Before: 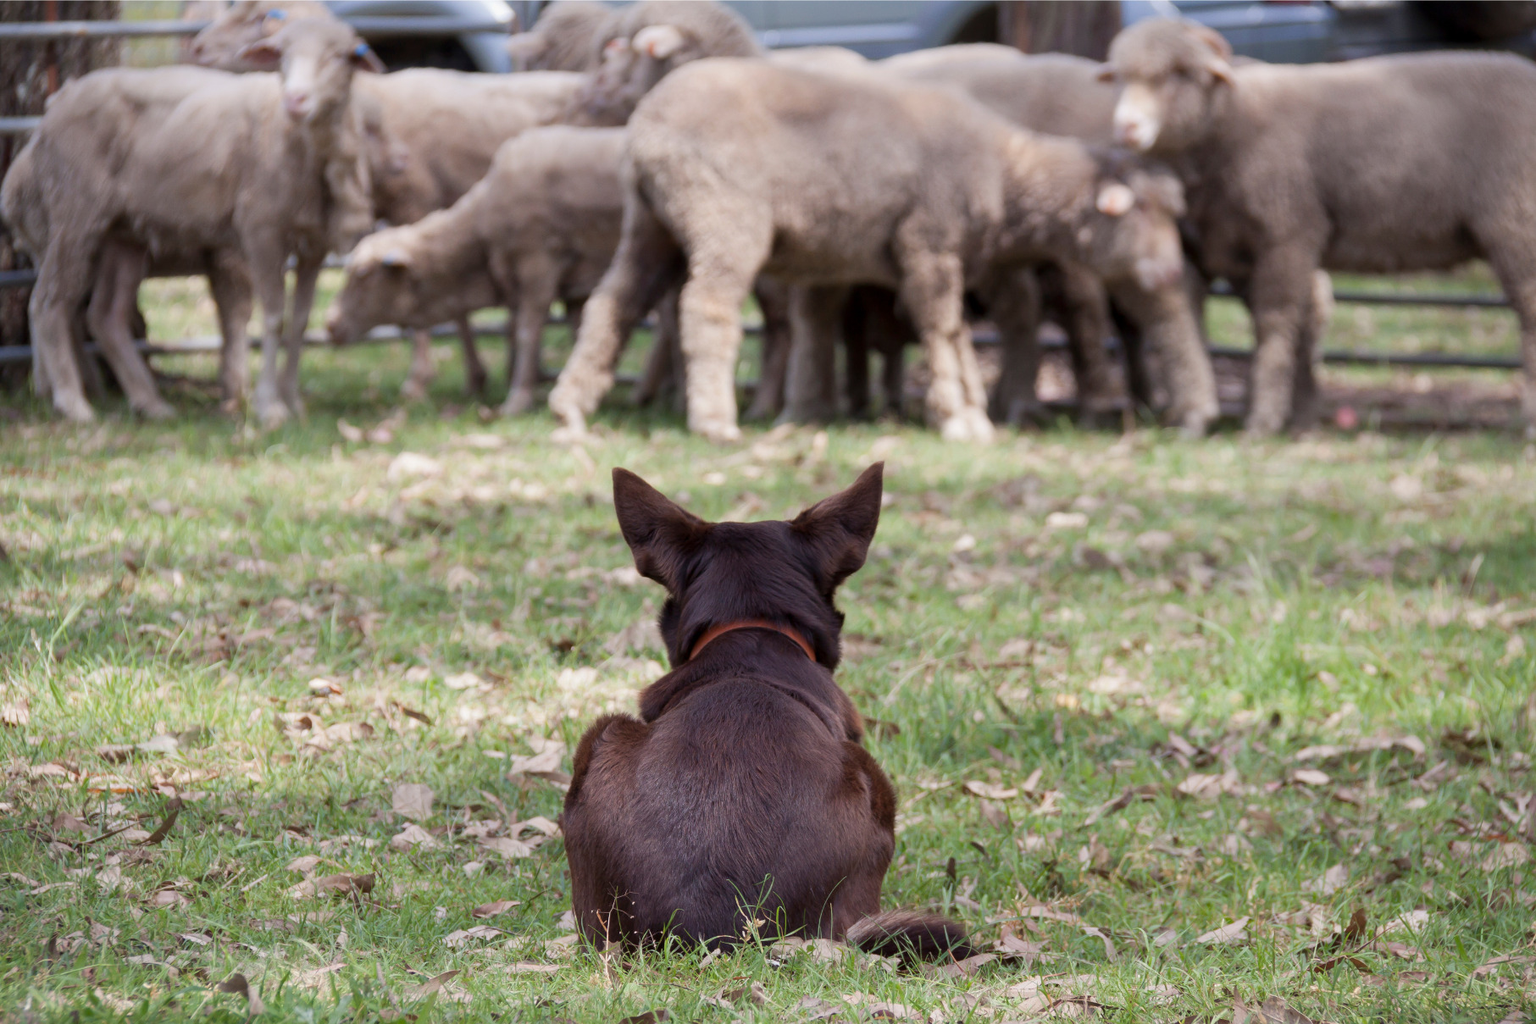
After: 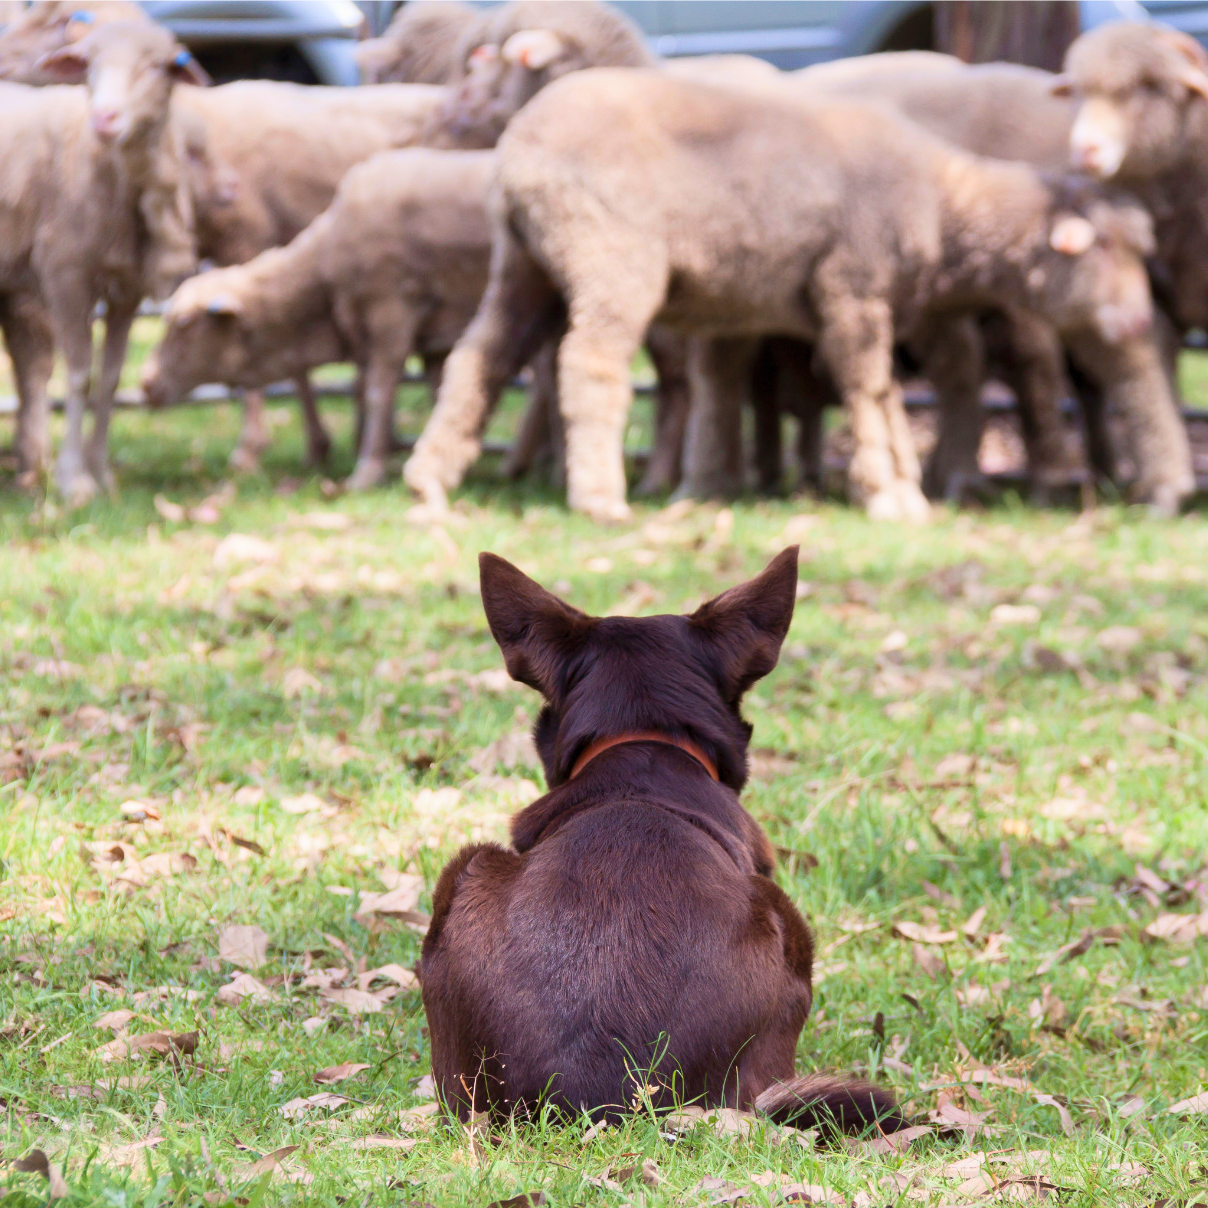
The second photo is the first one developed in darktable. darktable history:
crop and rotate: left 13.537%, right 19.796%
velvia: on, module defaults
contrast brightness saturation: contrast 0.2, brightness 0.16, saturation 0.22
